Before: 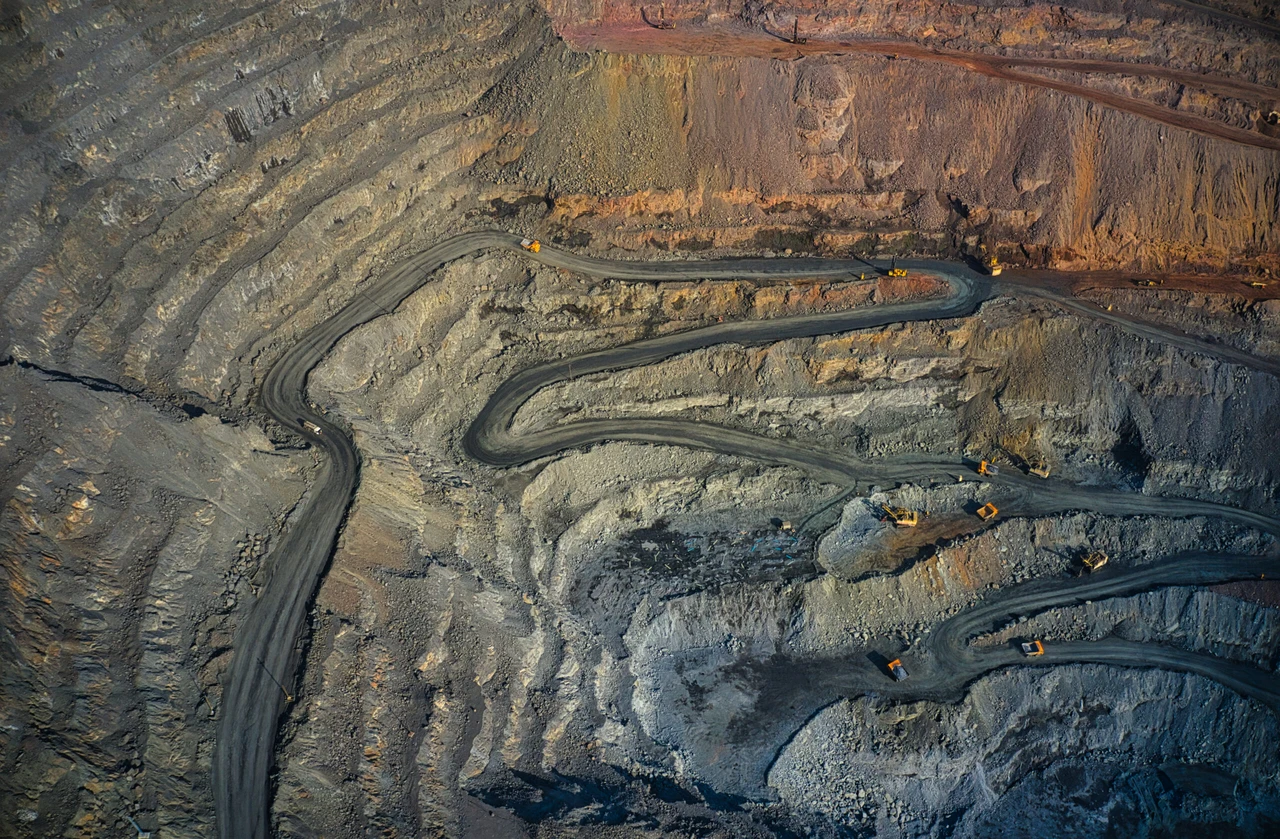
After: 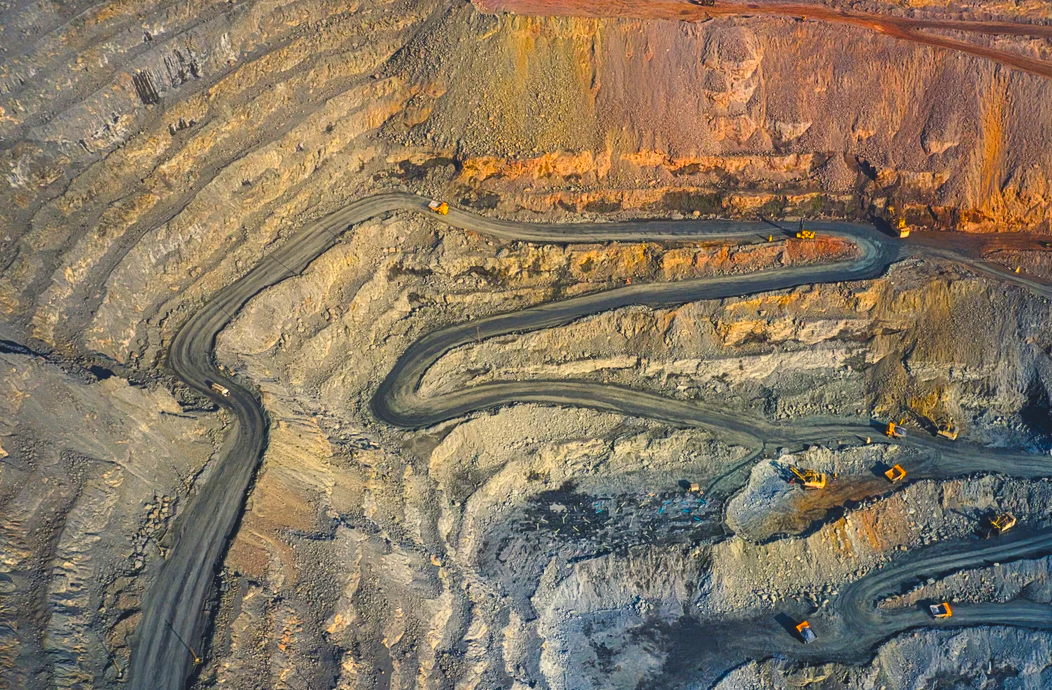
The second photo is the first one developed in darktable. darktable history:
contrast brightness saturation: contrast 0.2, brightness 0.16, saturation 0.22
color balance rgb: shadows lift › chroma 2%, shadows lift › hue 247.2°, power › chroma 0.3%, power › hue 25.2°, highlights gain › chroma 3%, highlights gain › hue 60°, global offset › luminance 0.75%, perceptual saturation grading › global saturation 20%, perceptual saturation grading › highlights -20%, perceptual saturation grading › shadows 30%, global vibrance 20%
crop and rotate: left 7.196%, top 4.574%, right 10.605%, bottom 13.178%
